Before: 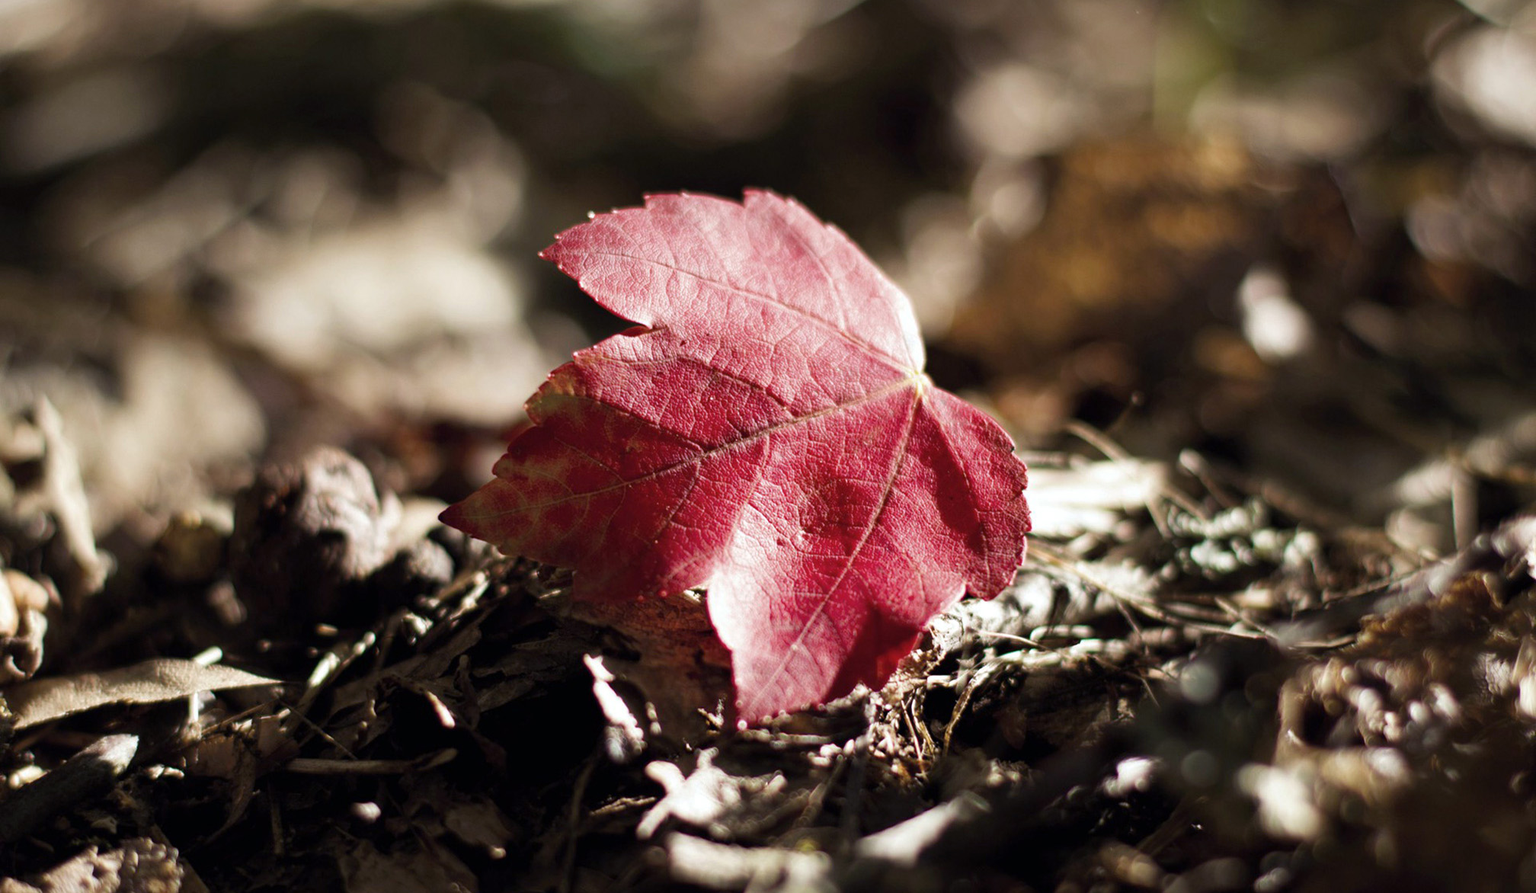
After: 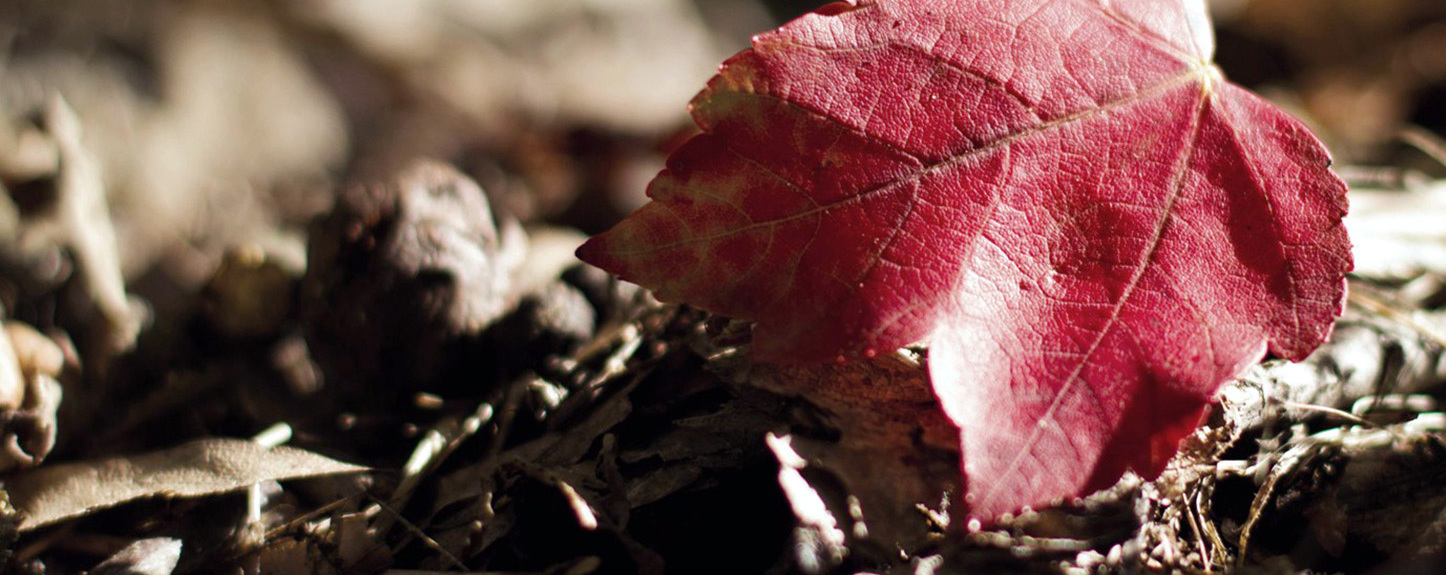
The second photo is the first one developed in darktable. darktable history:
tone equalizer: edges refinement/feathering 500, mask exposure compensation -1.57 EV, preserve details no
crop: top 36.412%, right 28.268%, bottom 14.489%
